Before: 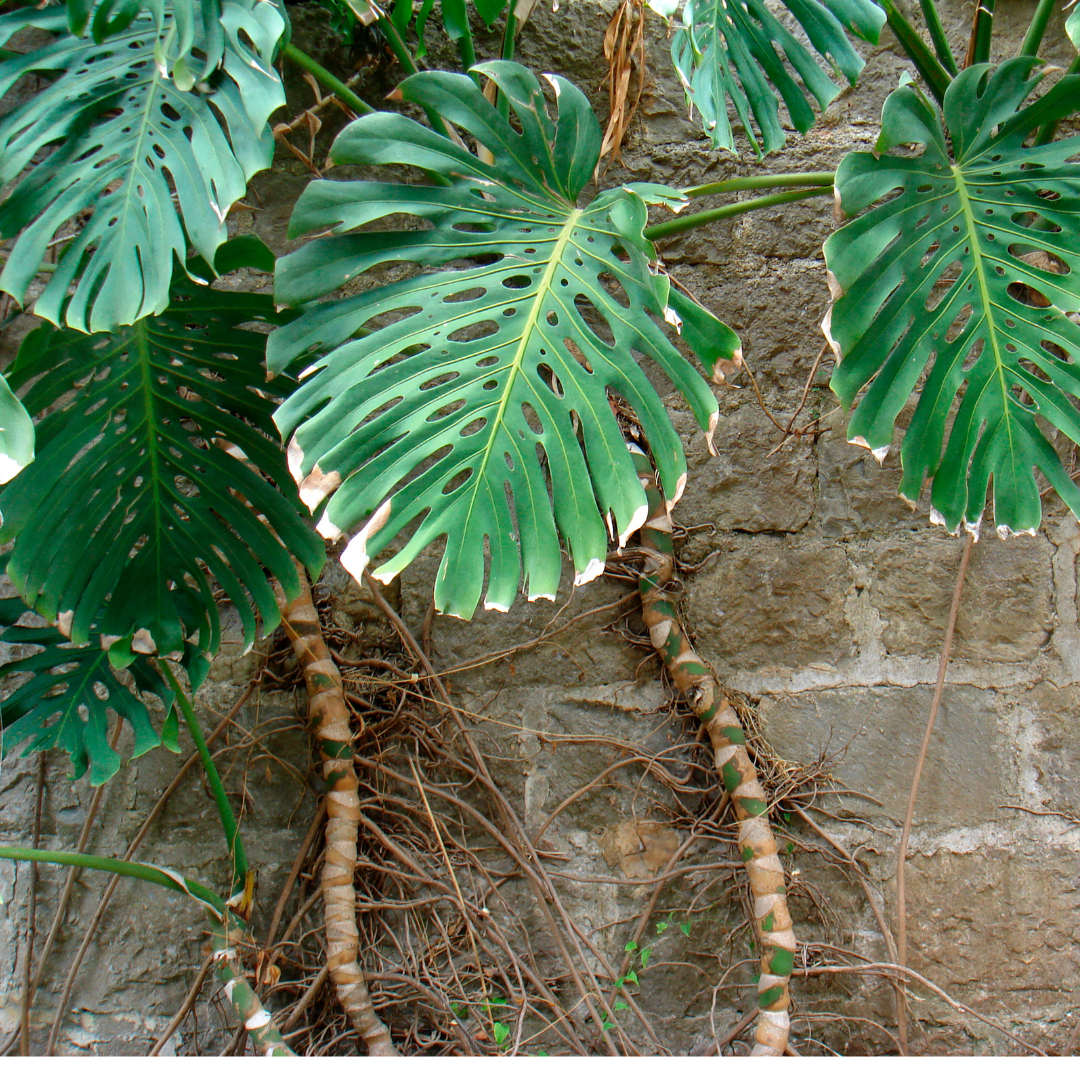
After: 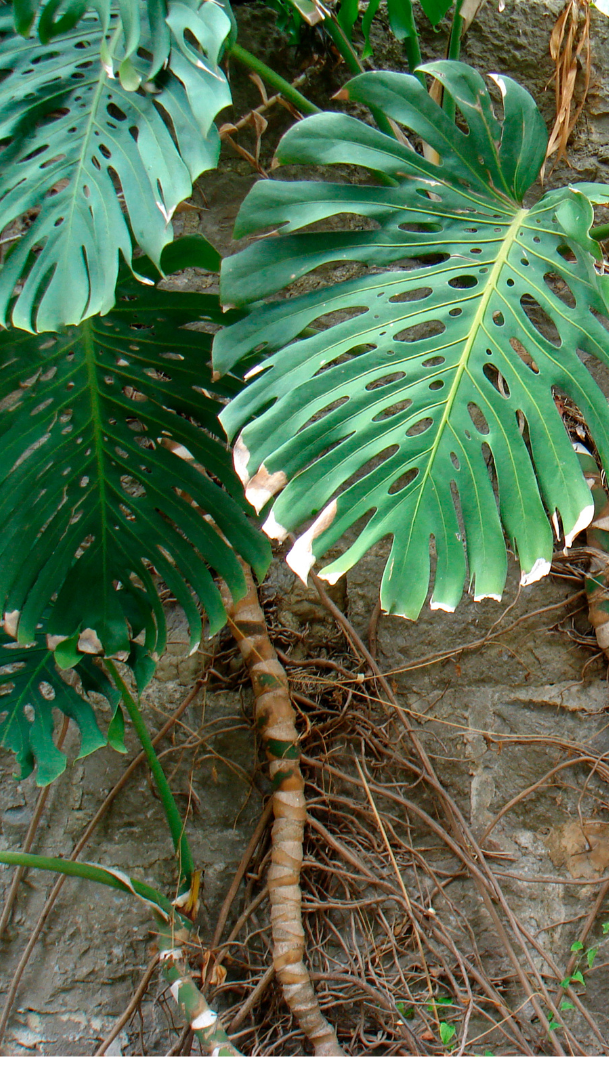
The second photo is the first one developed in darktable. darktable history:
crop: left 5.048%, right 38.505%
